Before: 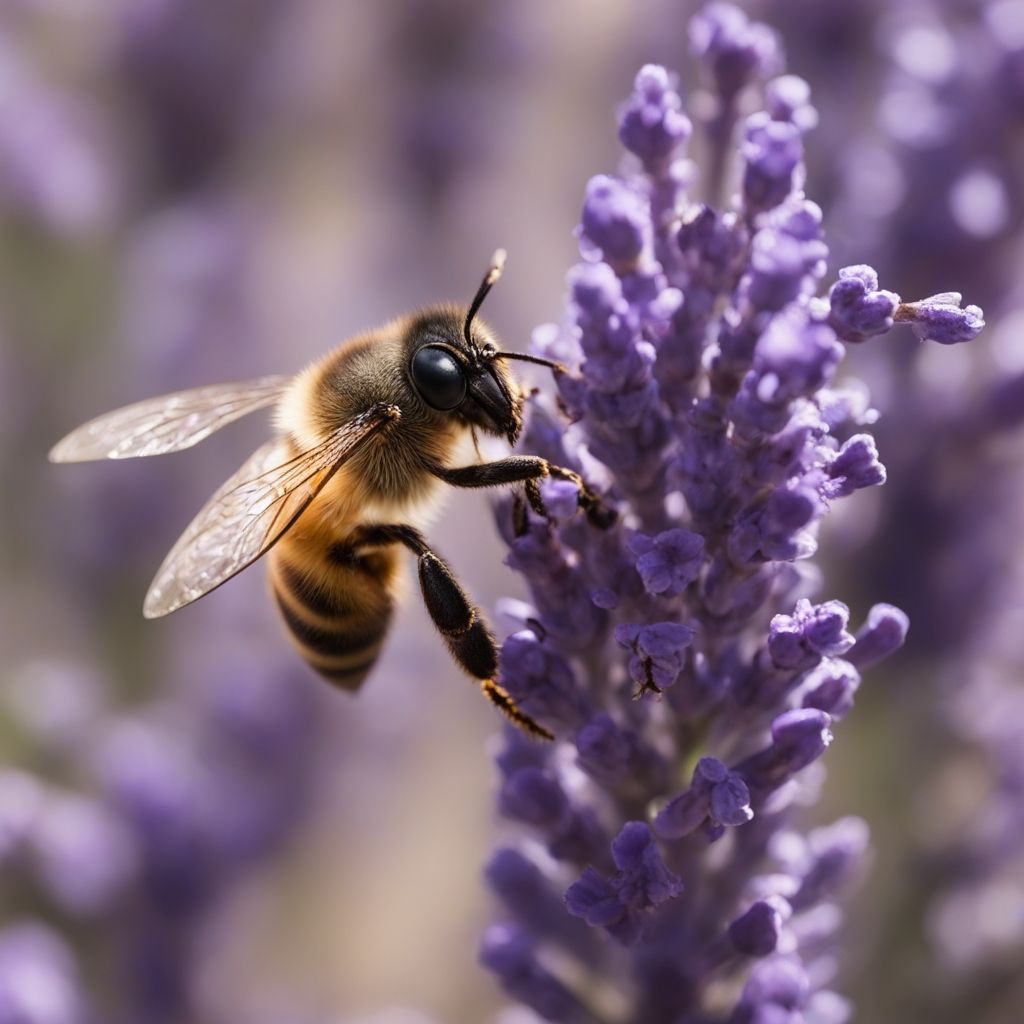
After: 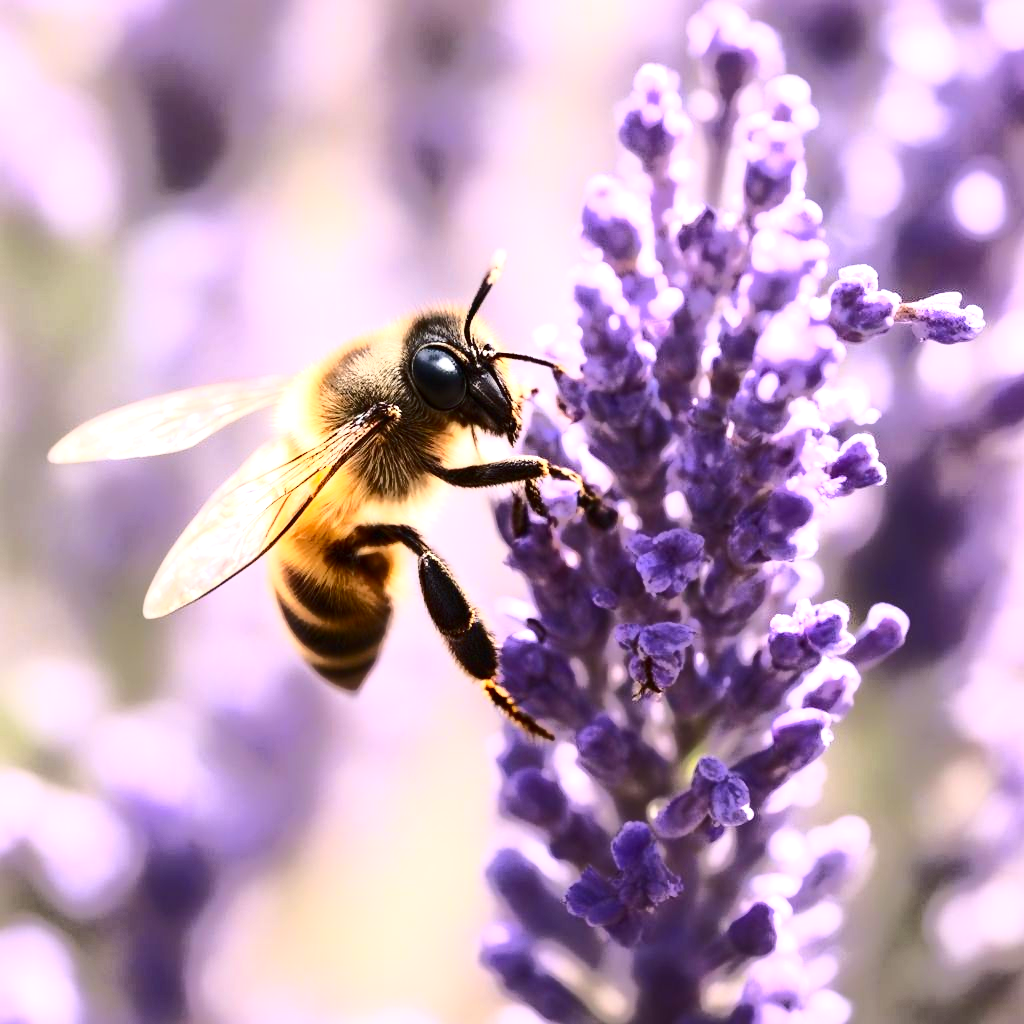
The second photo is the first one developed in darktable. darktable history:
tone curve: curves: ch0 [(0, 0) (0.003, 0.005) (0.011, 0.012) (0.025, 0.026) (0.044, 0.046) (0.069, 0.071) (0.1, 0.098) (0.136, 0.135) (0.177, 0.178) (0.224, 0.217) (0.277, 0.274) (0.335, 0.335) (0.399, 0.442) (0.468, 0.543) (0.543, 0.6) (0.623, 0.628) (0.709, 0.679) (0.801, 0.782) (0.898, 0.904) (1, 1)], color space Lab, independent channels, preserve colors none
exposure: exposure 1.001 EV, compensate exposure bias true, compensate highlight preservation false
contrast brightness saturation: contrast 0.408, brightness 0.106, saturation 0.21
